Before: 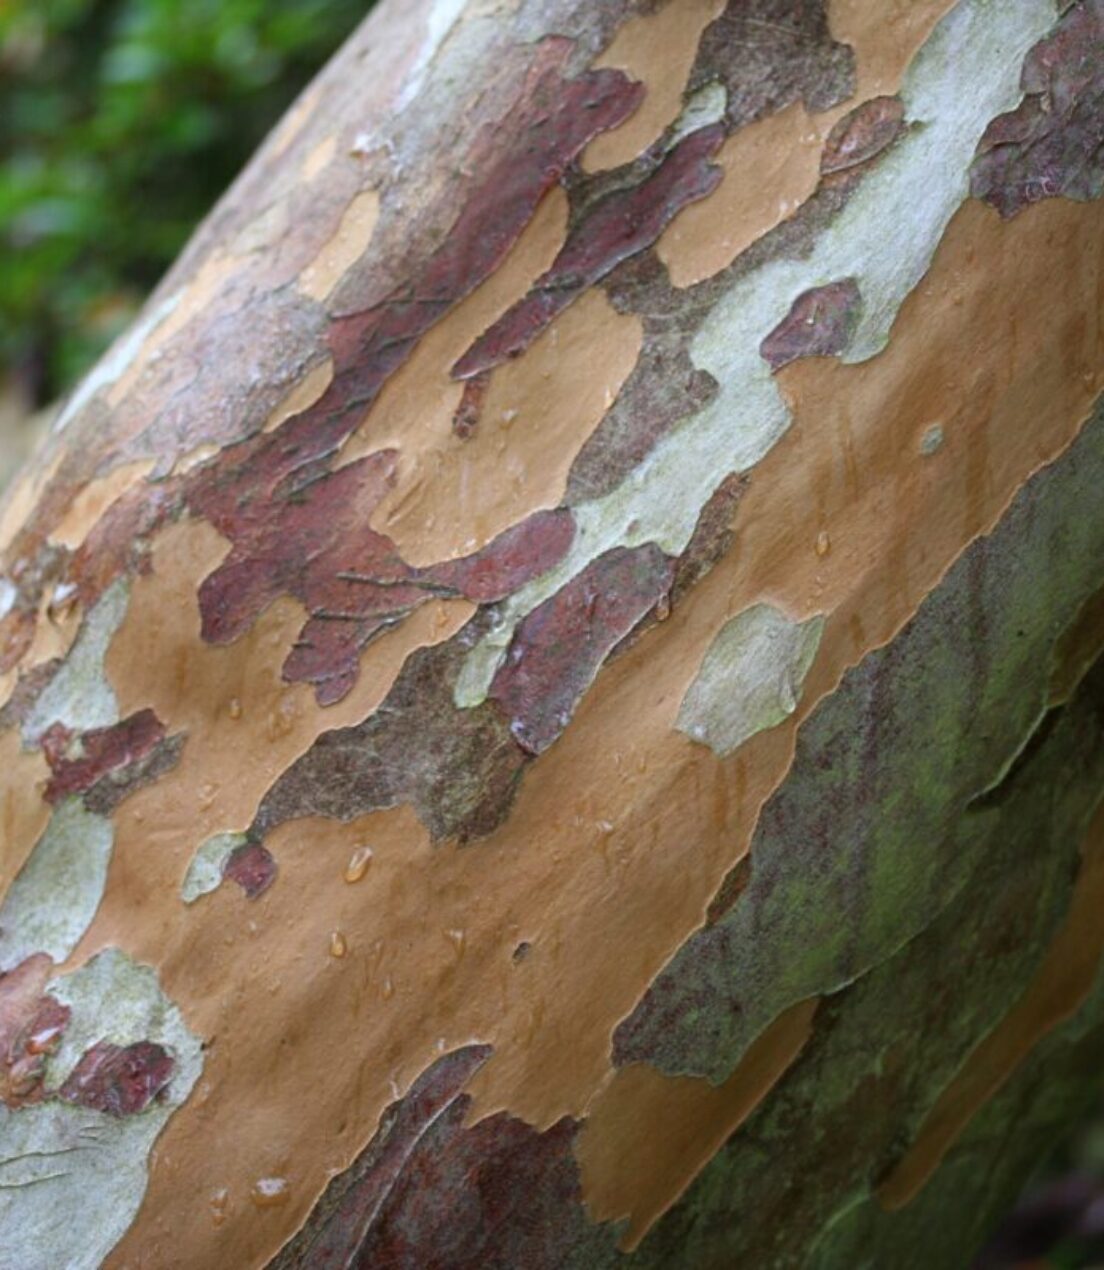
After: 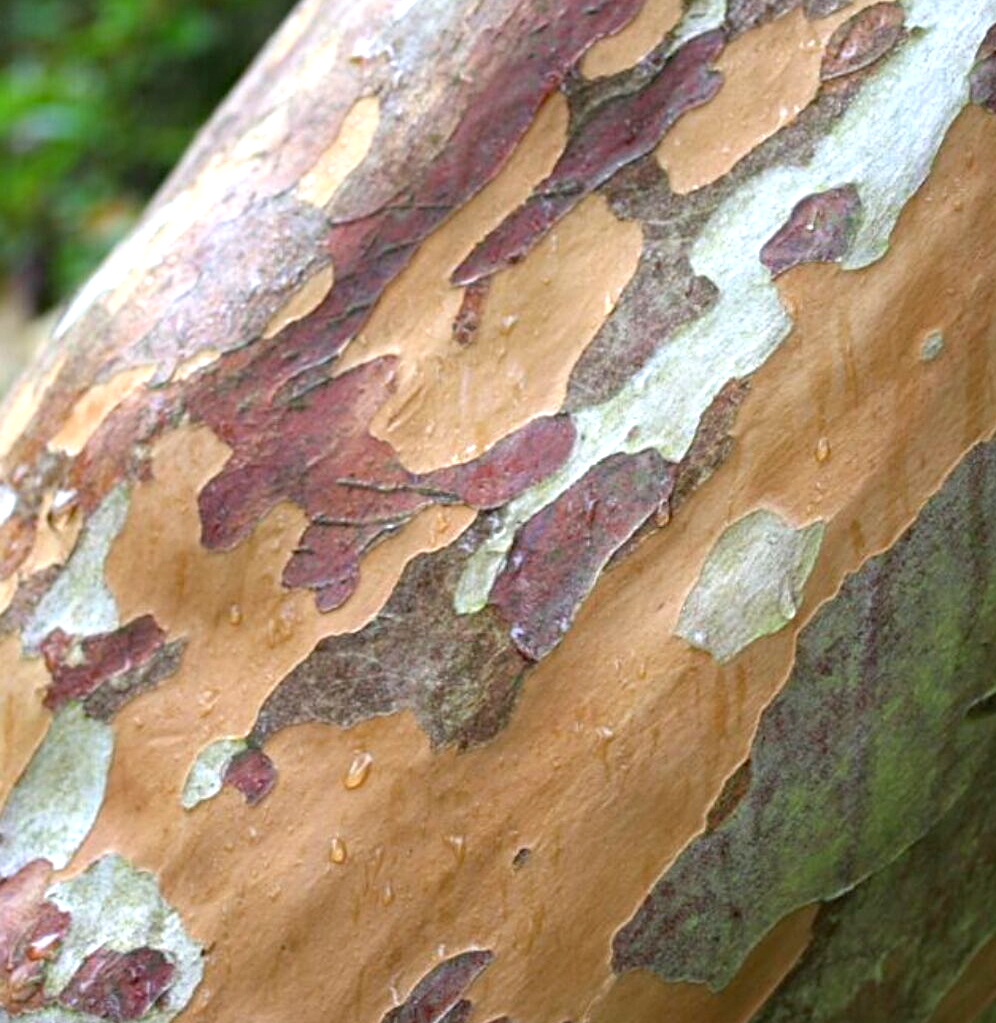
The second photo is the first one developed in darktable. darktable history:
exposure: black level correction 0, exposure 0.701 EV, compensate highlight preservation false
haze removal: compatibility mode true, adaptive false
crop: top 7.441%, right 9.755%, bottom 11.938%
sharpen: amount 0.214
